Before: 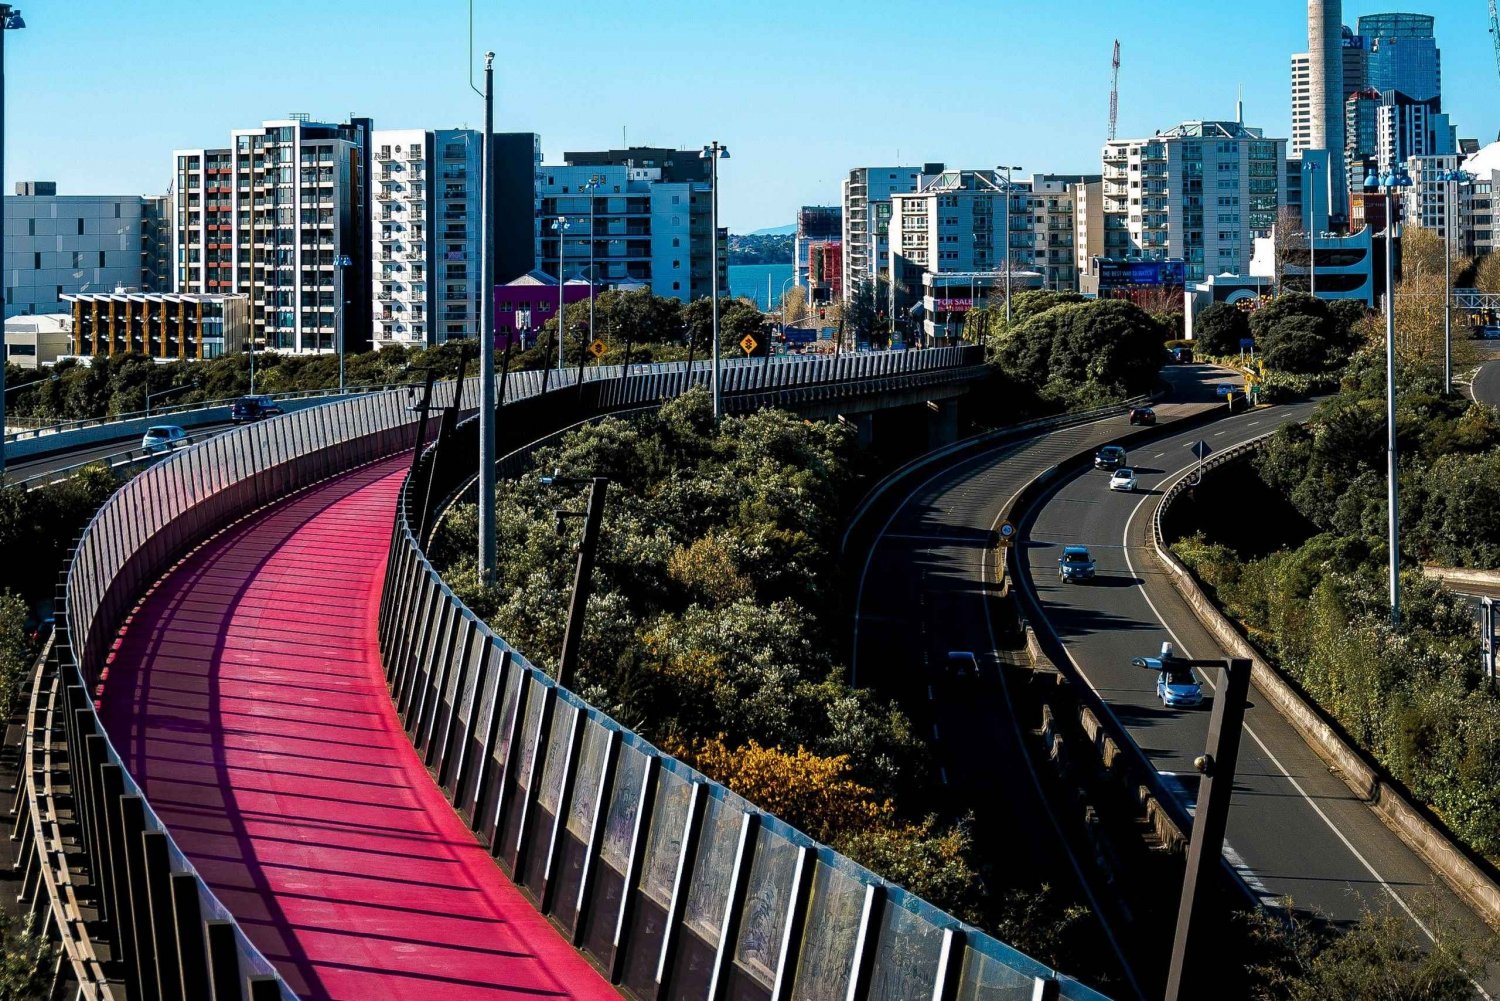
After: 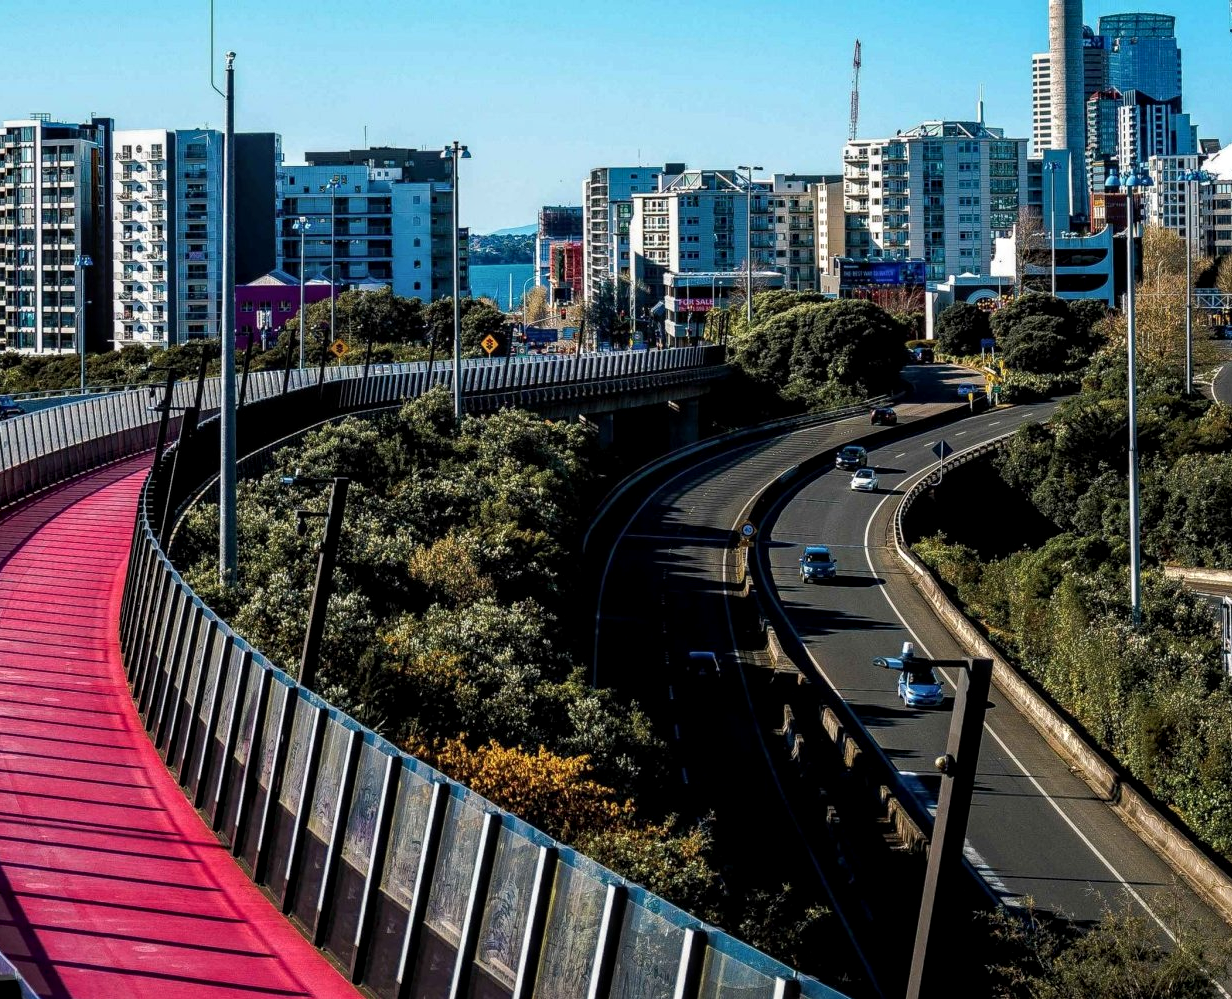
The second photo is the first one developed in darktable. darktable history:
crop: left 17.311%, bottom 0.029%
local contrast: detail 130%
